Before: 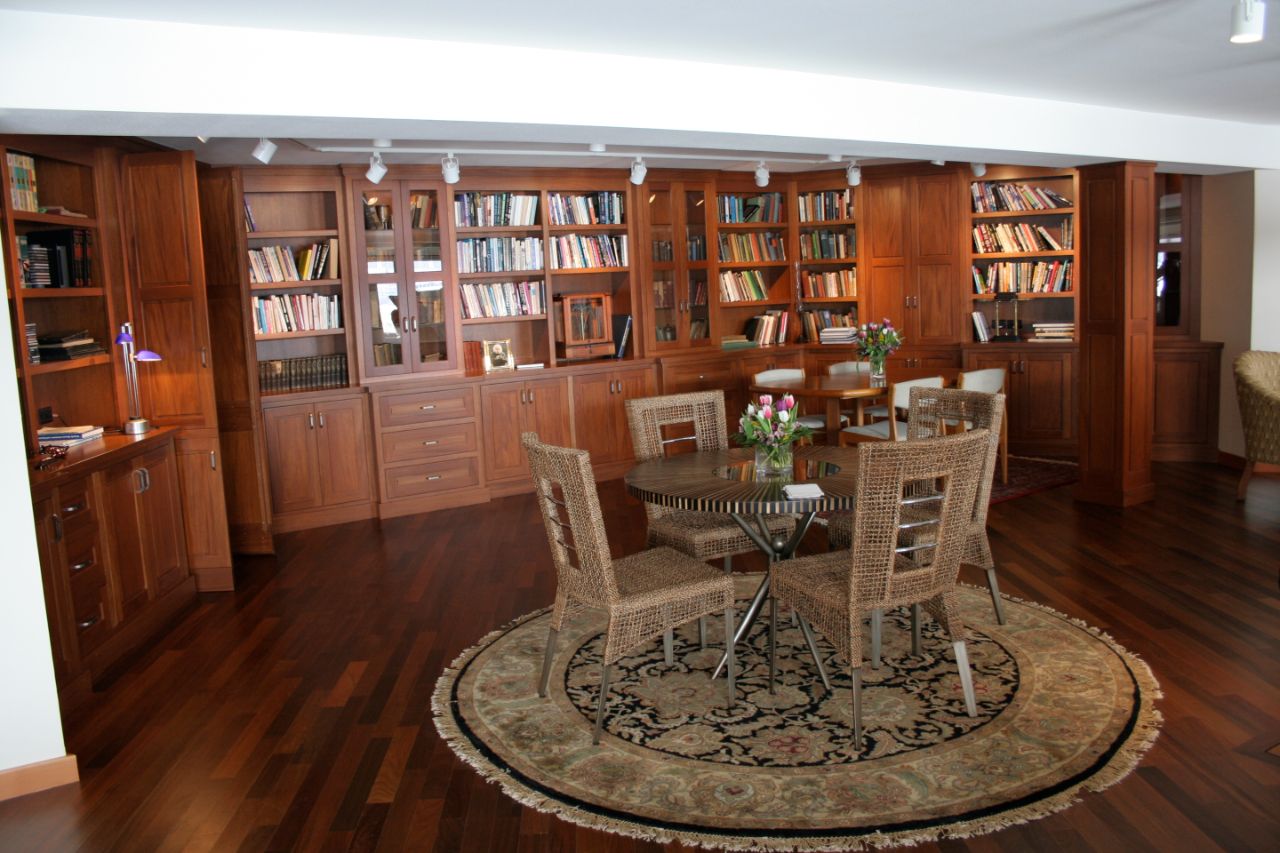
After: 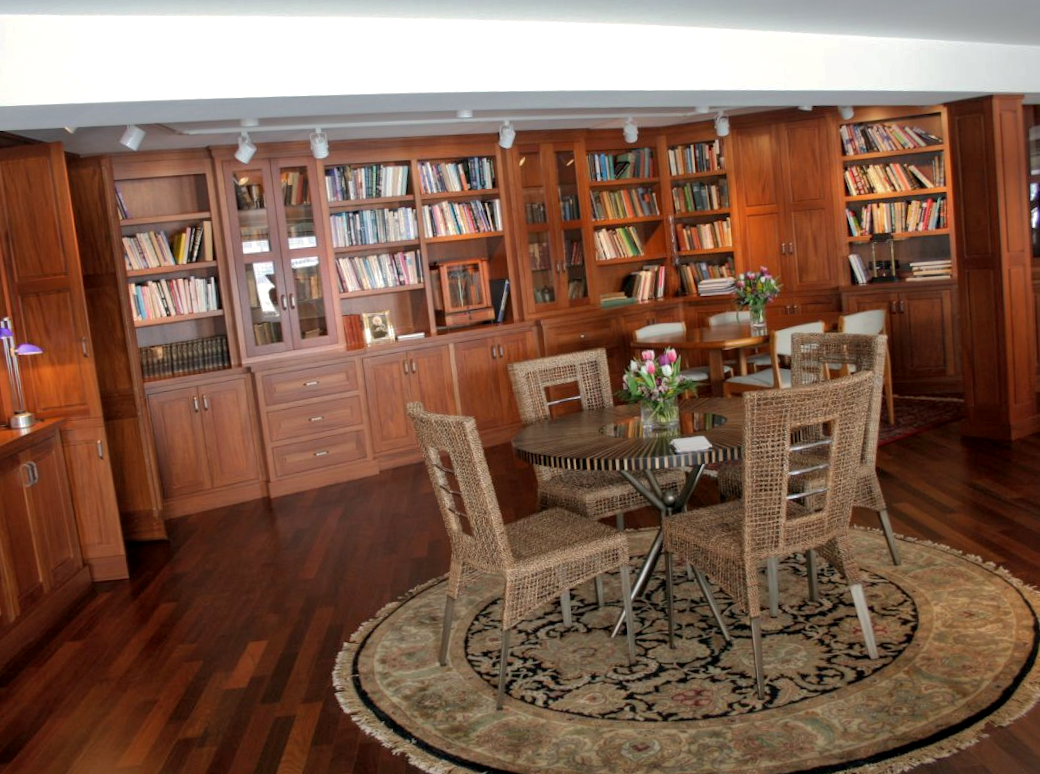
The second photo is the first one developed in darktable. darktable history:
white balance: red 1.009, blue 0.985
shadows and highlights: shadows 40, highlights -60
local contrast: highlights 100%, shadows 100%, detail 120%, midtone range 0.2
exposure: black level correction 0.001, exposure 0.014 EV, compensate highlight preservation false
rotate and perspective: rotation -3.52°, crop left 0.036, crop right 0.964, crop top 0.081, crop bottom 0.919
crop: left 7.598%, right 7.873%
